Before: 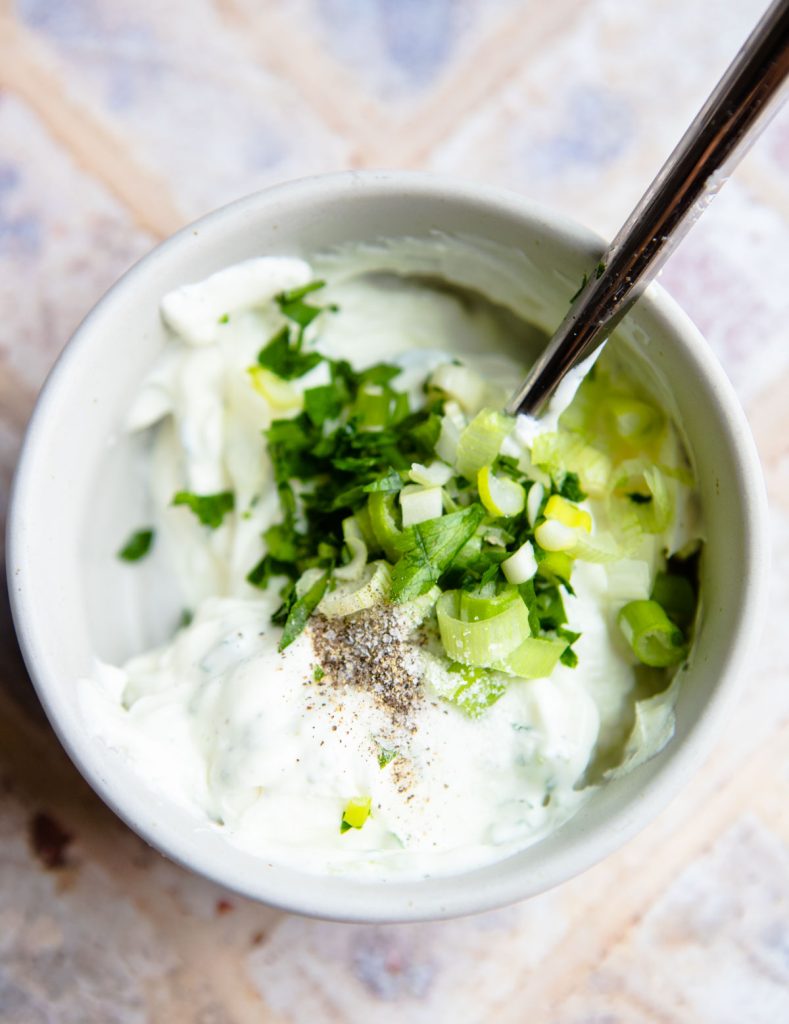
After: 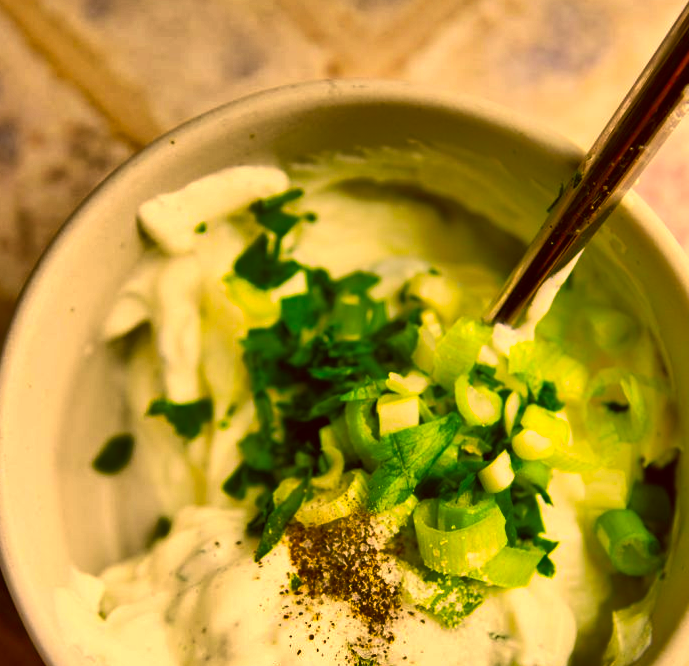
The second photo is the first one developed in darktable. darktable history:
color correction: highlights a* 10.71, highlights b* 30.59, shadows a* 2.6, shadows b* 18.23, saturation 1.74
crop: left 2.974%, top 8.942%, right 9.671%, bottom 25.937%
shadows and highlights: shadows 24.56, highlights -79.51, highlights color adjustment 0.67%, soften with gaussian
